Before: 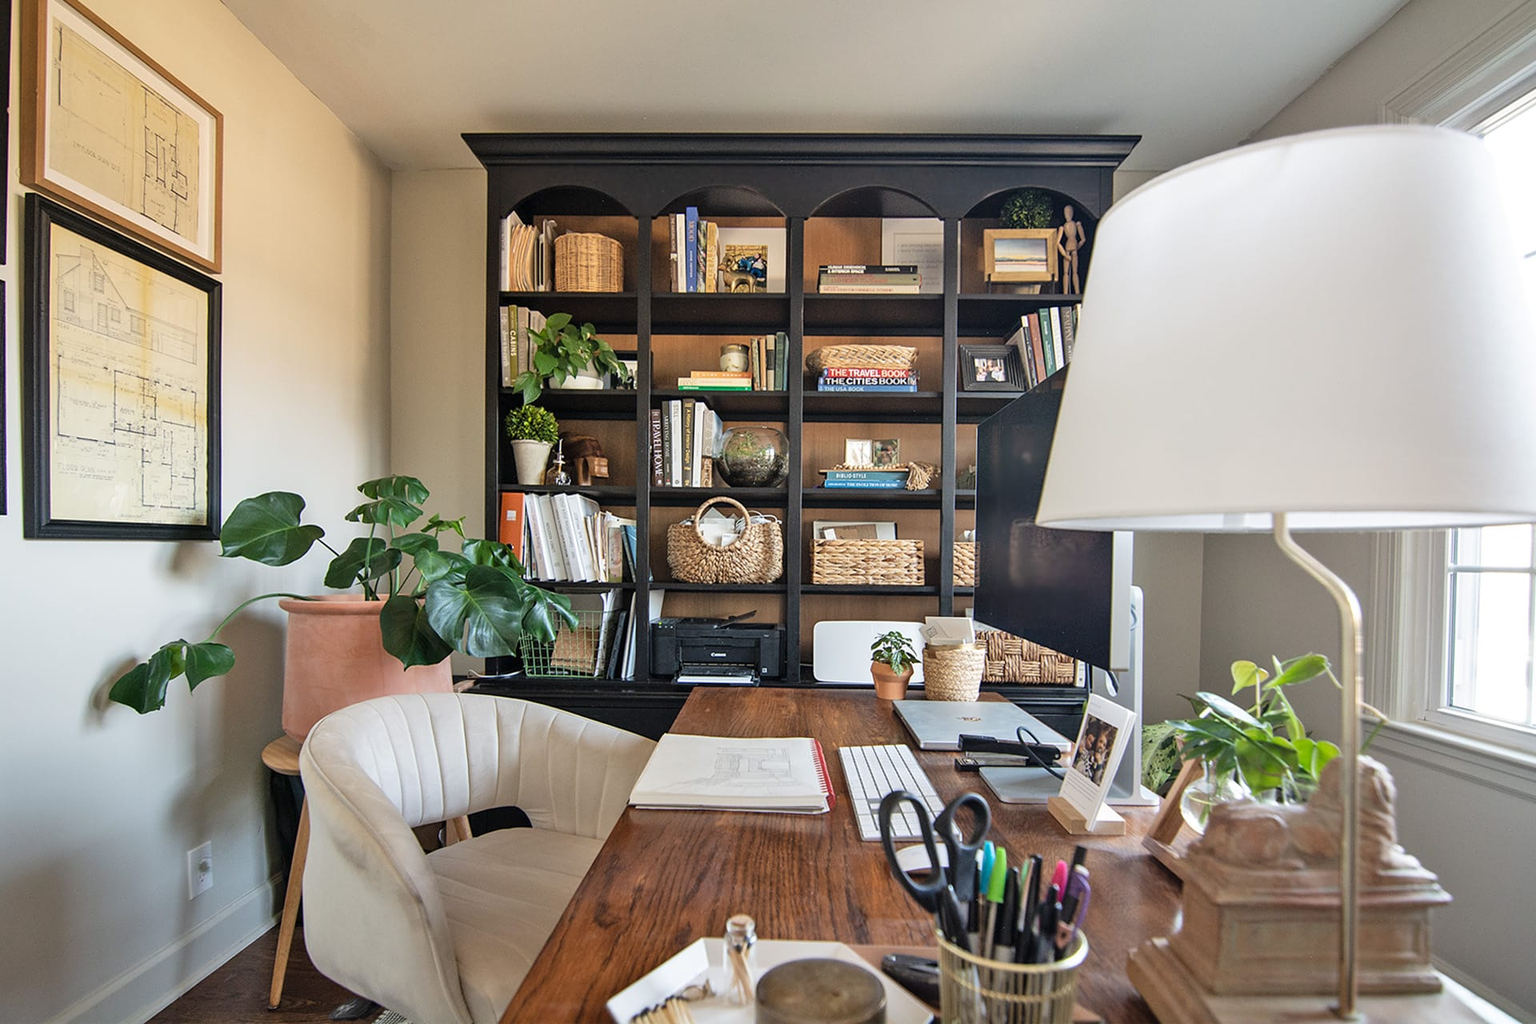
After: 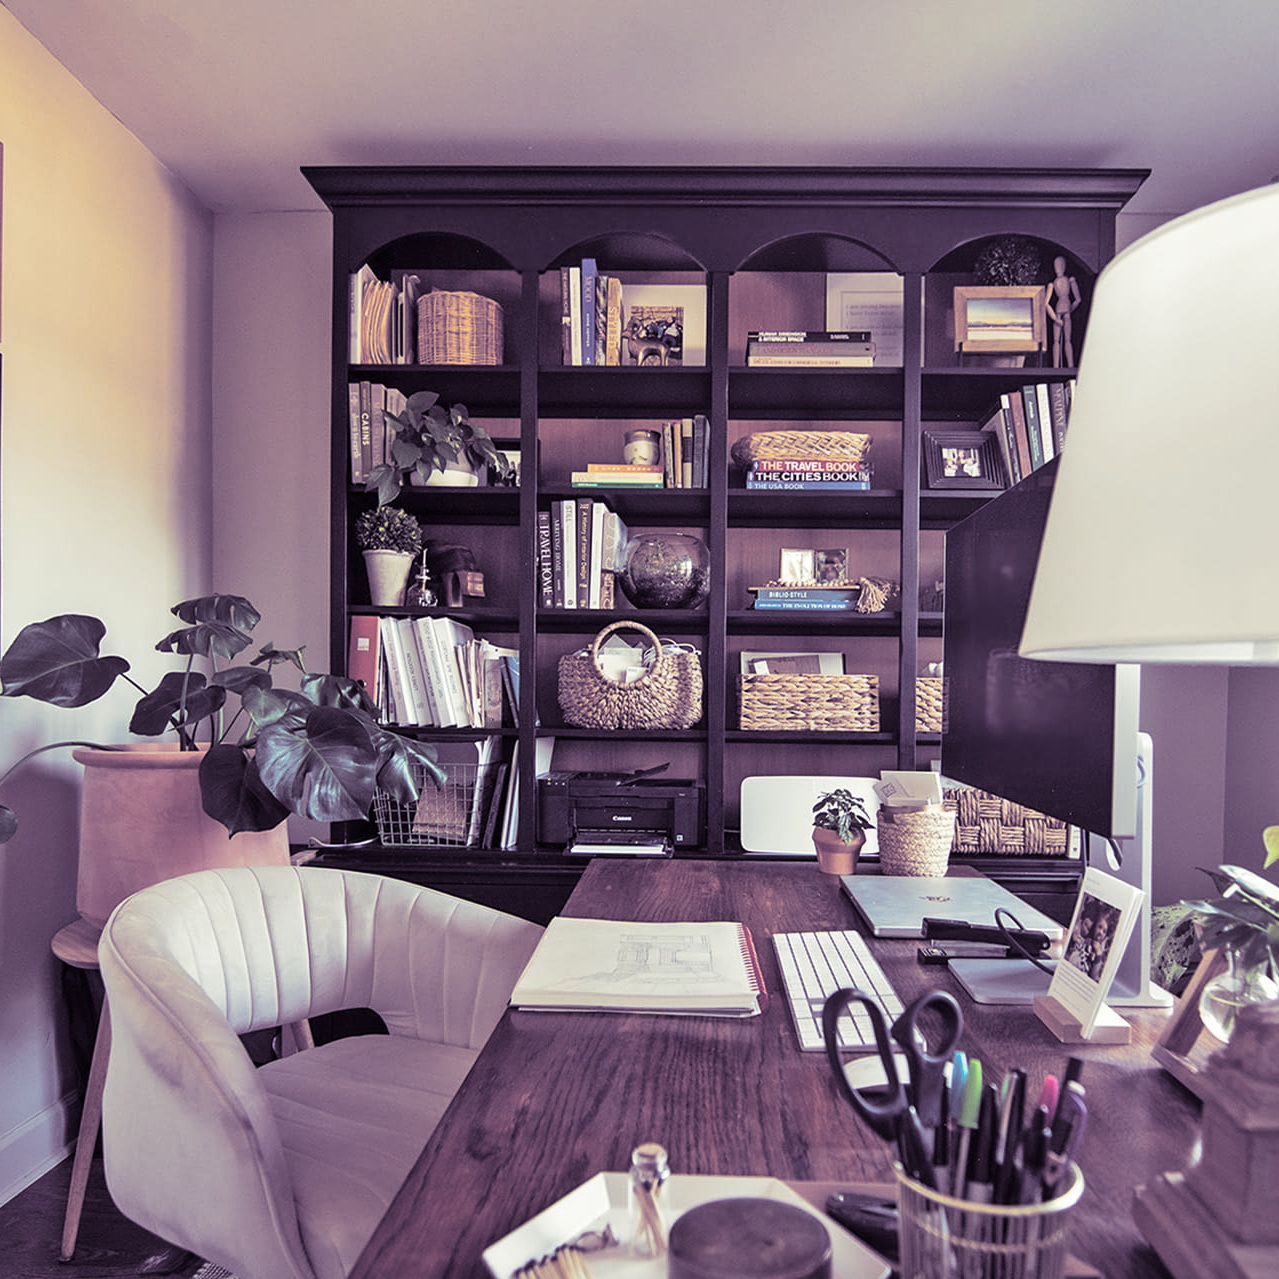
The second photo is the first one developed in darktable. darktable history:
split-toning: shadows › hue 266.4°, shadows › saturation 0.4, highlights › hue 61.2°, highlights › saturation 0.3, compress 0%
crop and rotate: left 14.385%, right 18.948%
